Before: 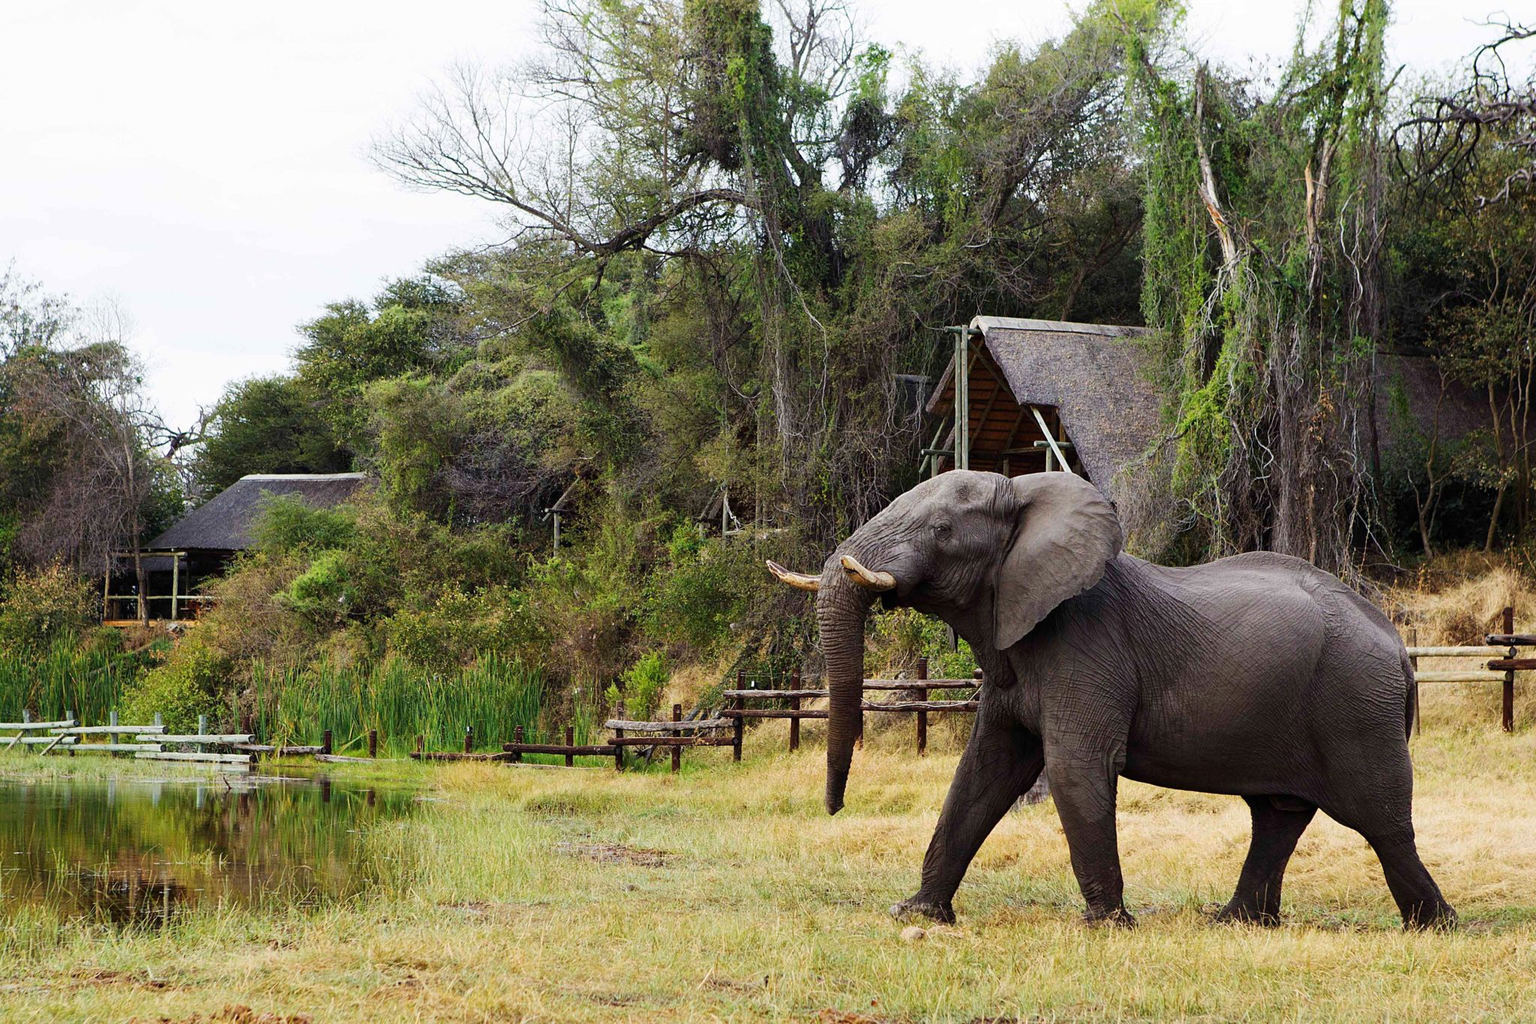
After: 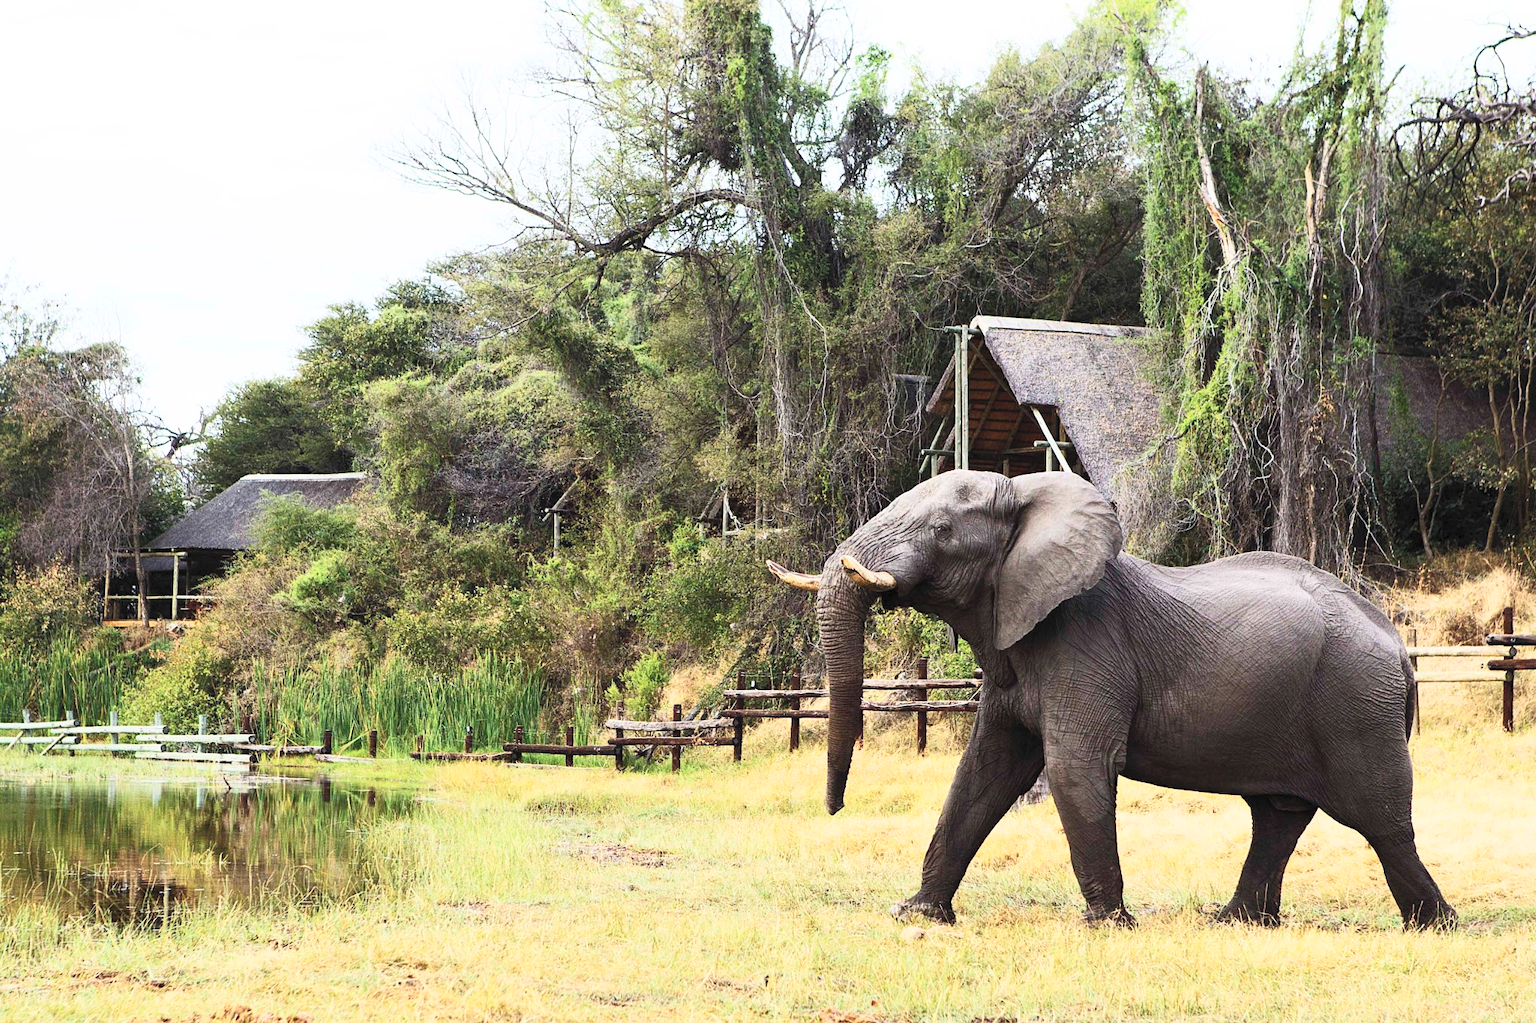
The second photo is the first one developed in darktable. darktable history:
contrast brightness saturation: contrast 0.394, brightness 0.526
